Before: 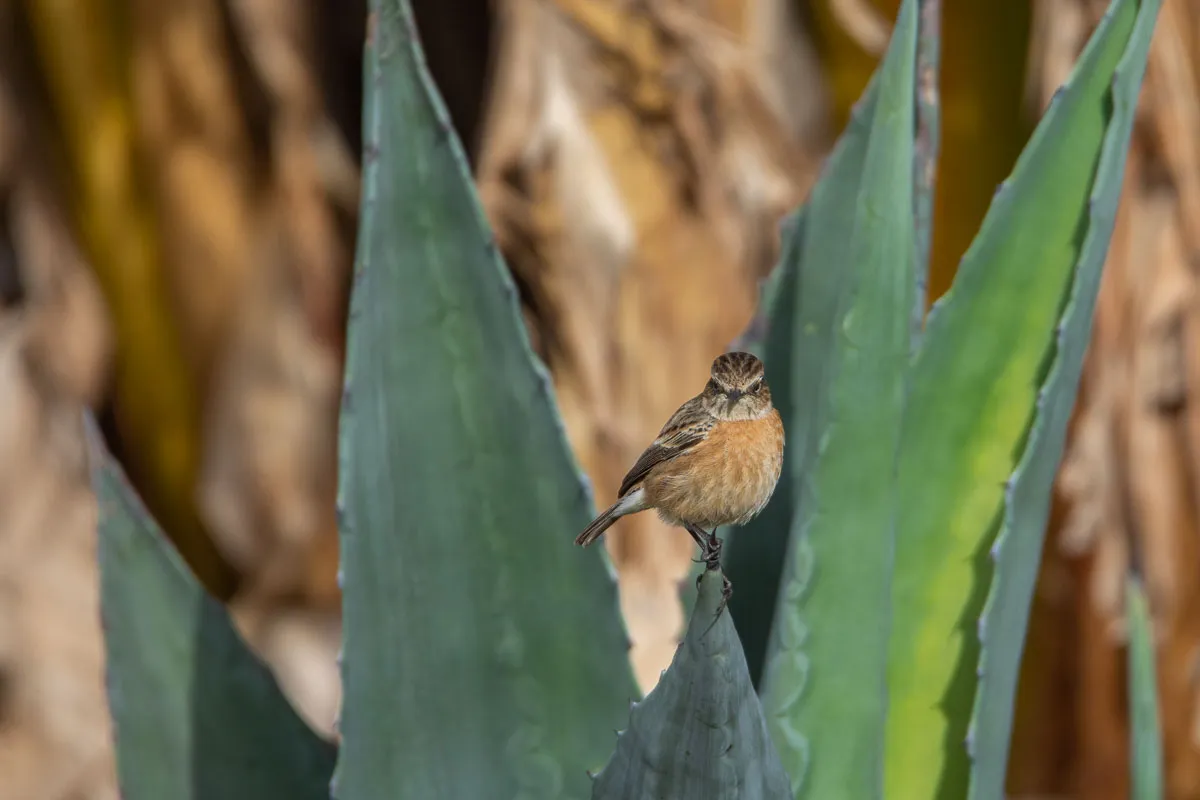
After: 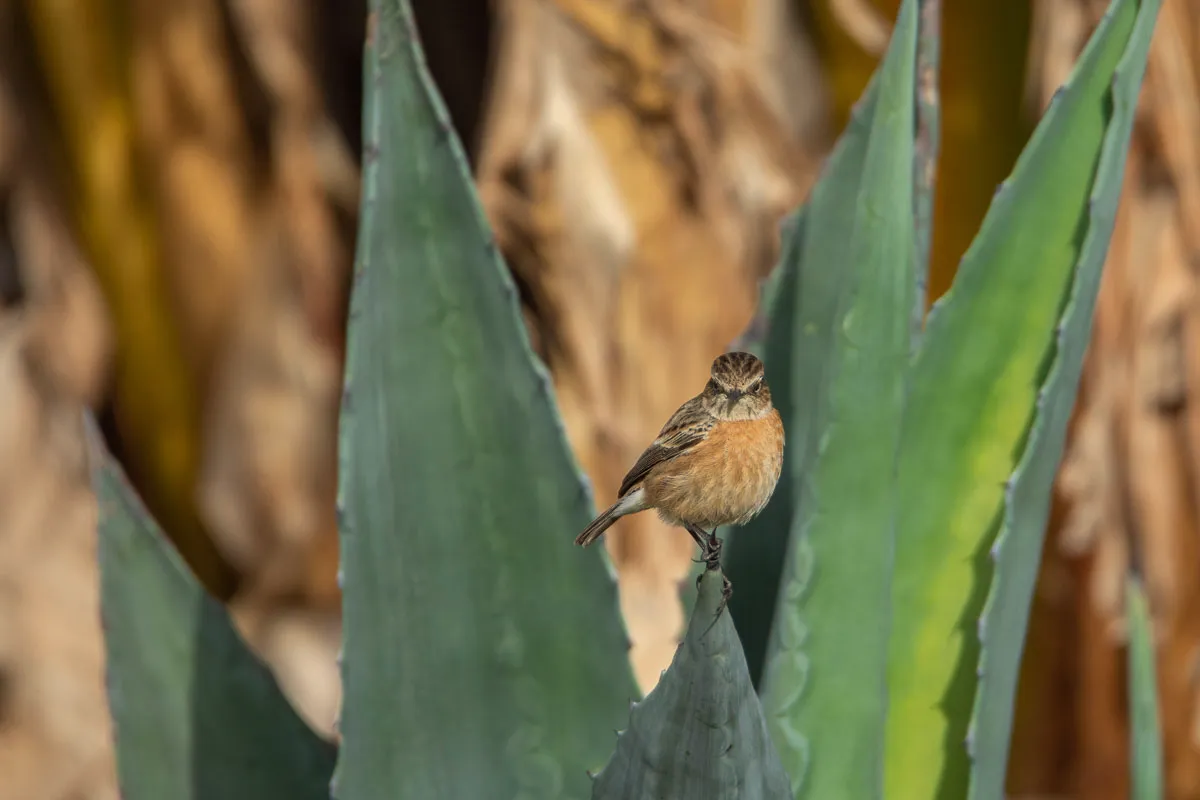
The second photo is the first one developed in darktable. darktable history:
exposure: compensate highlight preservation false
white balance: red 1.029, blue 0.92
shadows and highlights: shadows 10, white point adjustment 1, highlights -40
